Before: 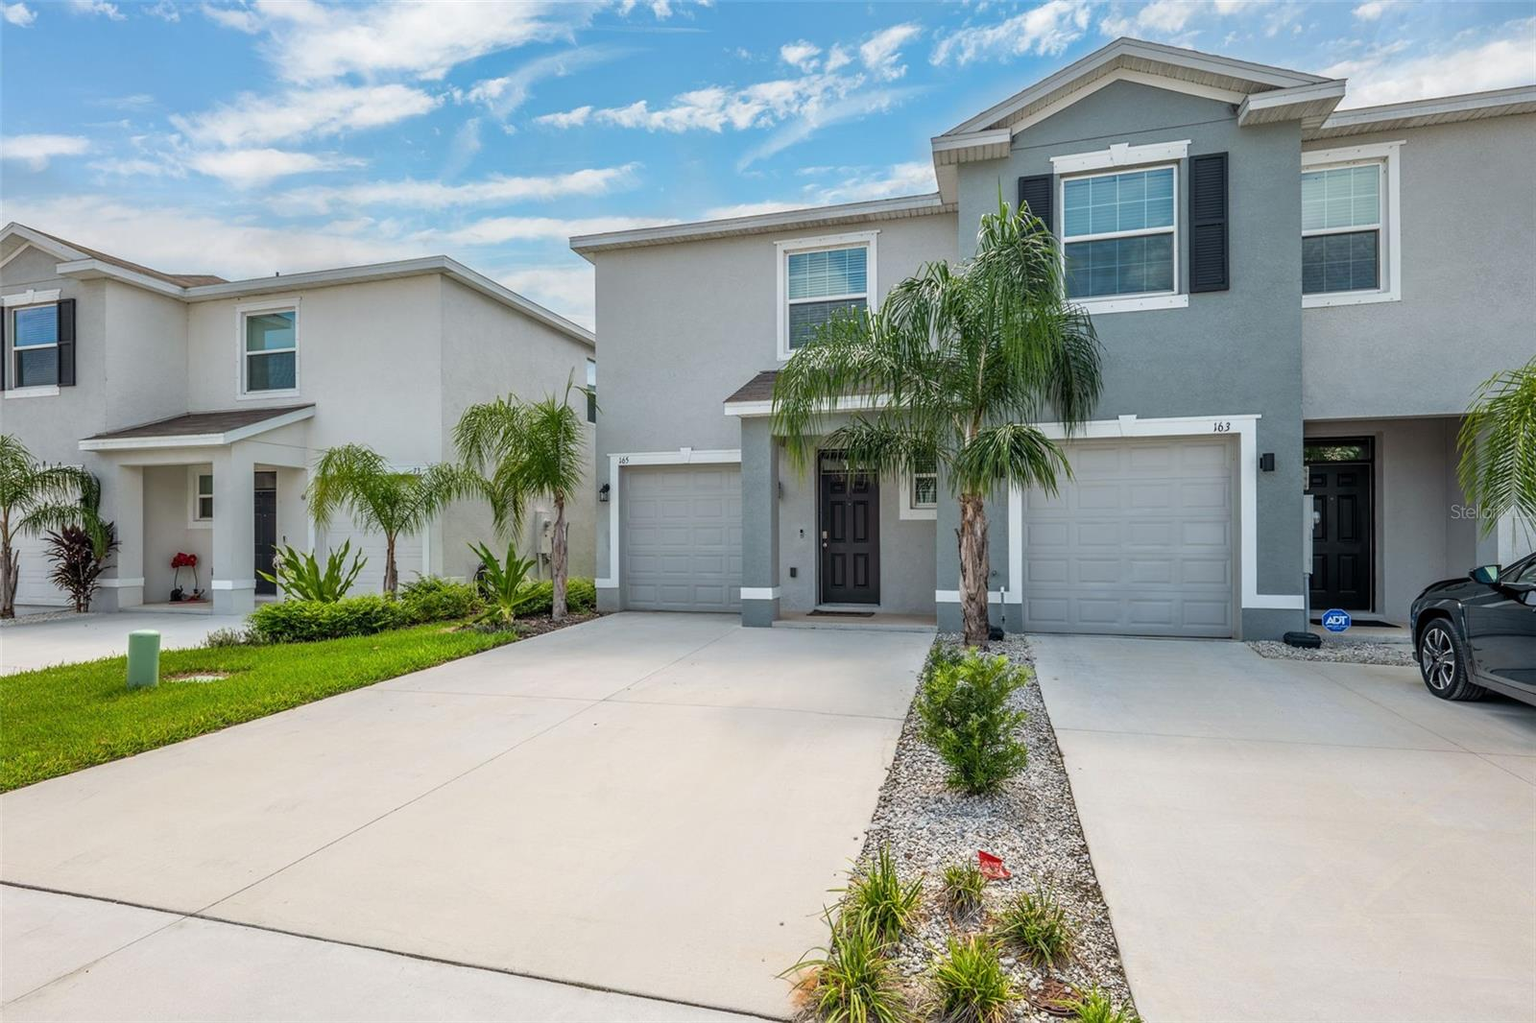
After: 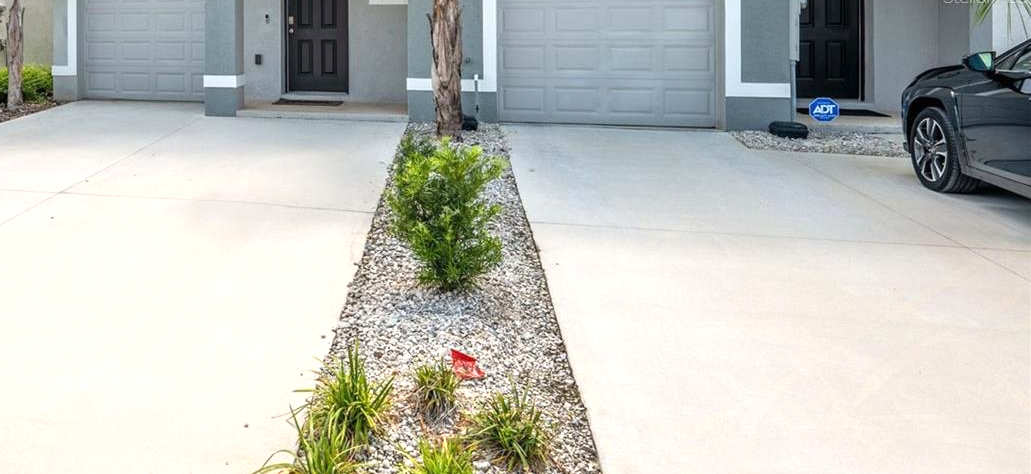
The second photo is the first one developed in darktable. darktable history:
exposure: black level correction 0, exposure 0.498 EV, compensate exposure bias true, compensate highlight preservation false
crop and rotate: left 35.546%, top 50.467%, bottom 4.994%
